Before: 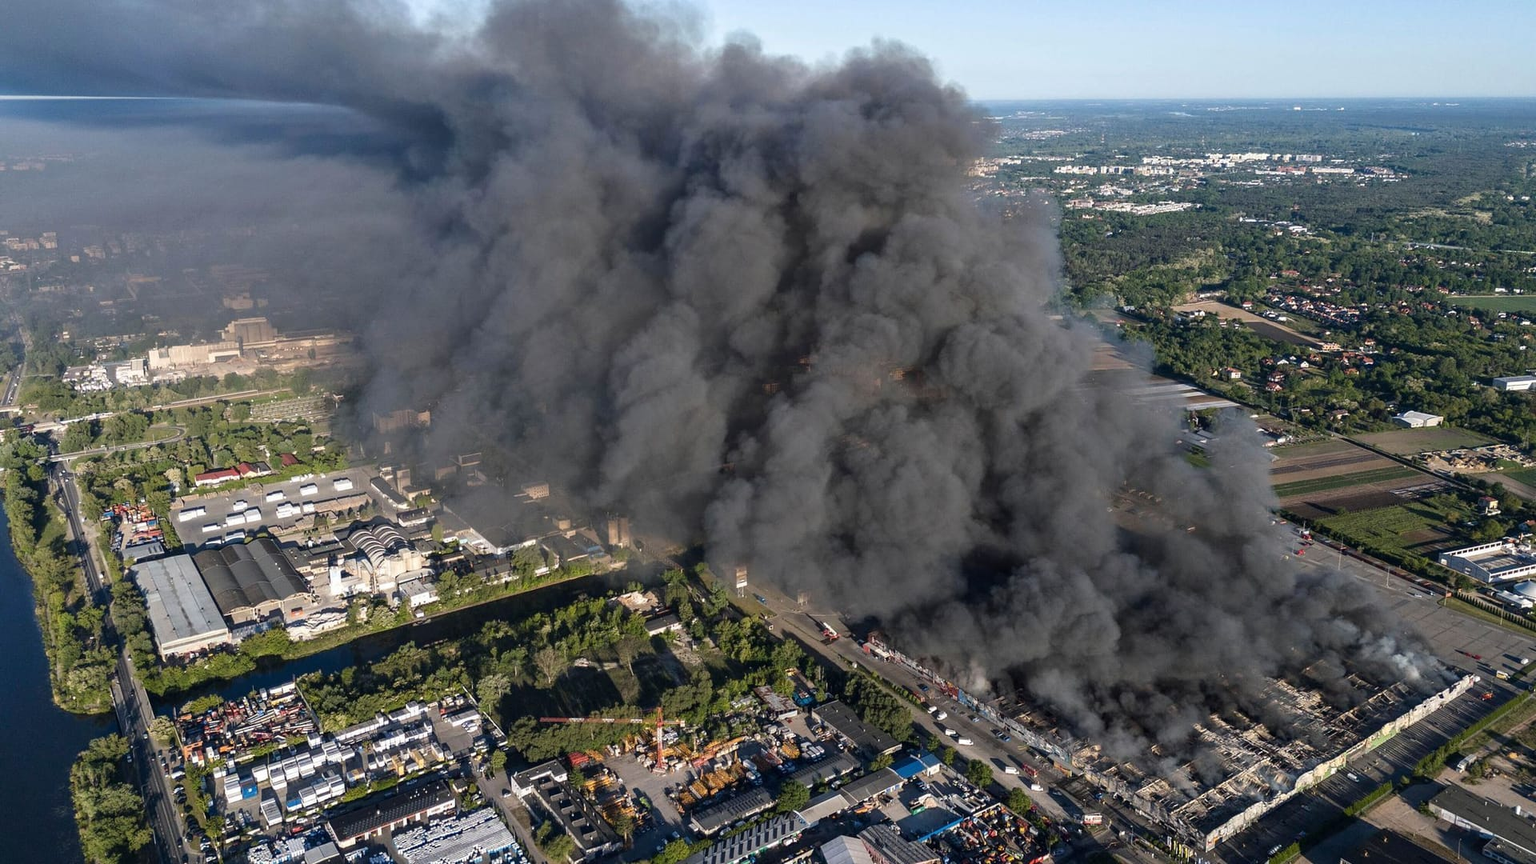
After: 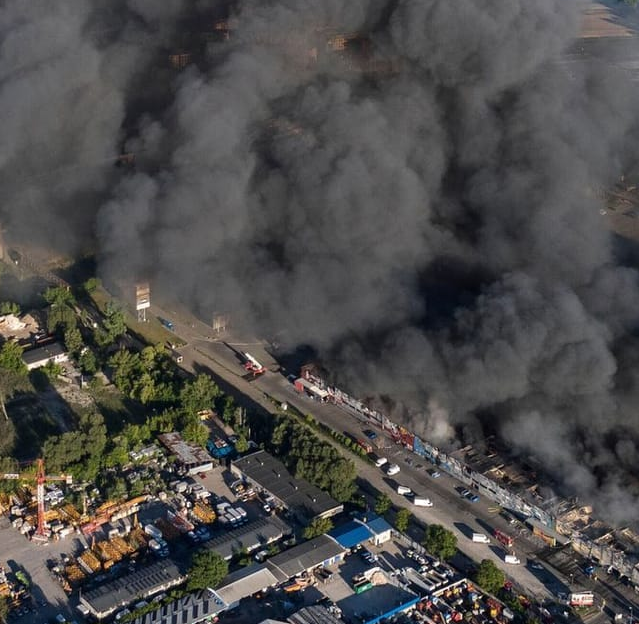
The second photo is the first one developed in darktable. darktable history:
crop: left 40.873%, top 39.367%, right 25.801%, bottom 2.811%
